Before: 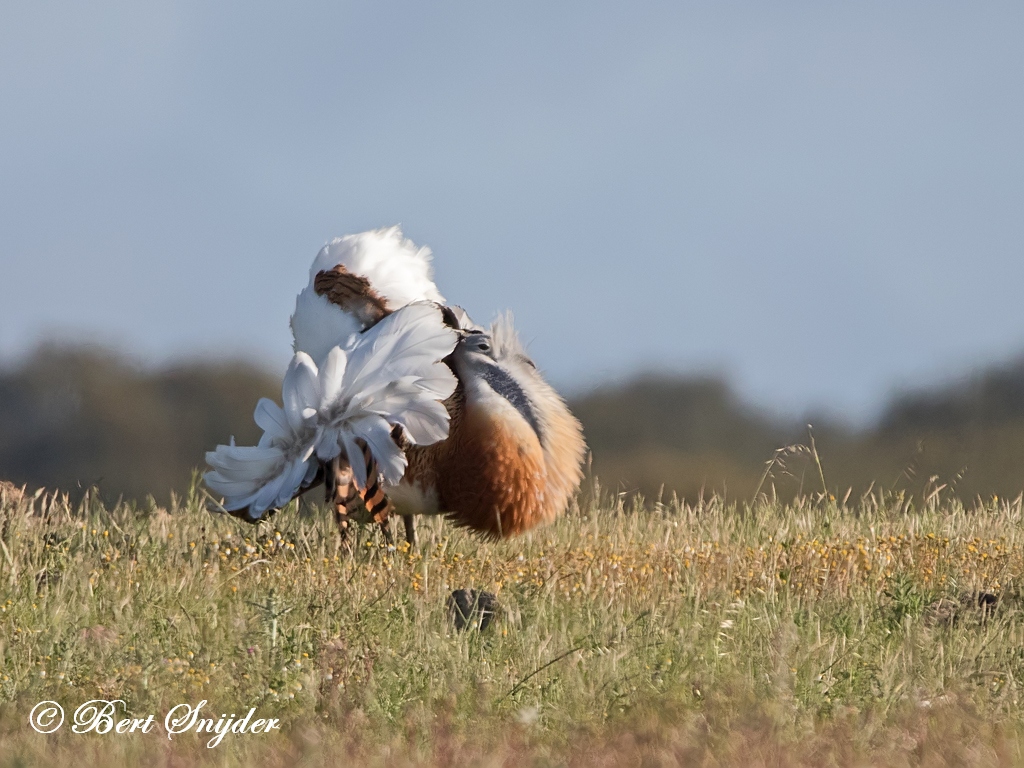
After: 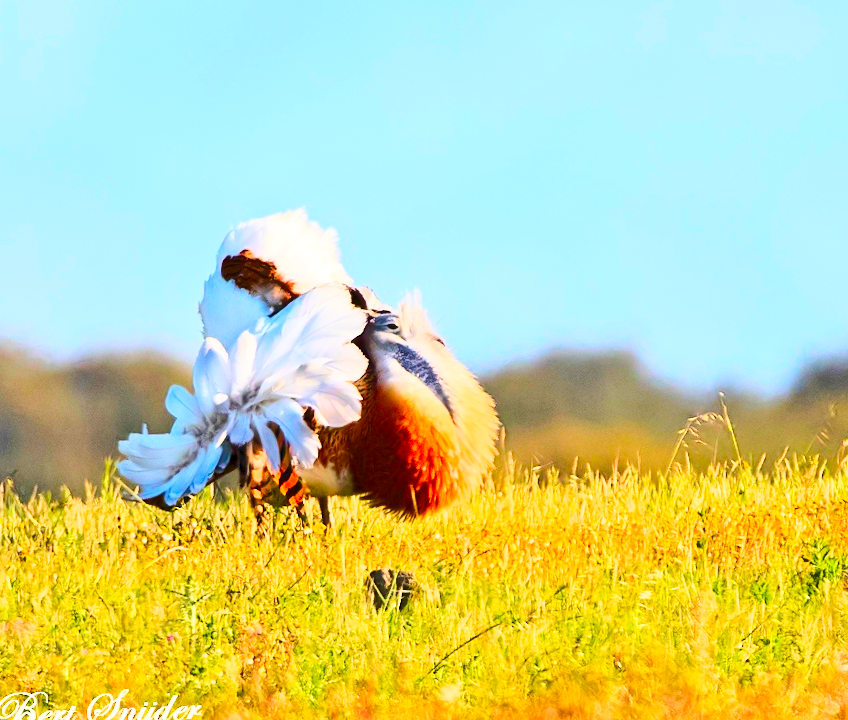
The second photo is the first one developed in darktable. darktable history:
base curve: curves: ch0 [(0, 0) (0.018, 0.026) (0.143, 0.37) (0.33, 0.731) (0.458, 0.853) (0.735, 0.965) (0.905, 0.986) (1, 1)]
shadows and highlights: soften with gaussian
rotate and perspective: rotation -2°, crop left 0.022, crop right 0.978, crop top 0.049, crop bottom 0.951
tone equalizer: -8 EV 0.25 EV, -7 EV 0.417 EV, -6 EV 0.417 EV, -5 EV 0.25 EV, -3 EV -0.25 EV, -2 EV -0.417 EV, -1 EV -0.417 EV, +0 EV -0.25 EV, edges refinement/feathering 500, mask exposure compensation -1.57 EV, preserve details guided filter
contrast brightness saturation: contrast 0.2, brightness 0.2, saturation 0.8
crop: left 8.026%, right 7.374%
color balance rgb: perceptual saturation grading › global saturation 25%, perceptual saturation grading › highlights -50%, perceptual saturation grading › shadows 30%, perceptual brilliance grading › global brilliance 12%, global vibrance 20%
